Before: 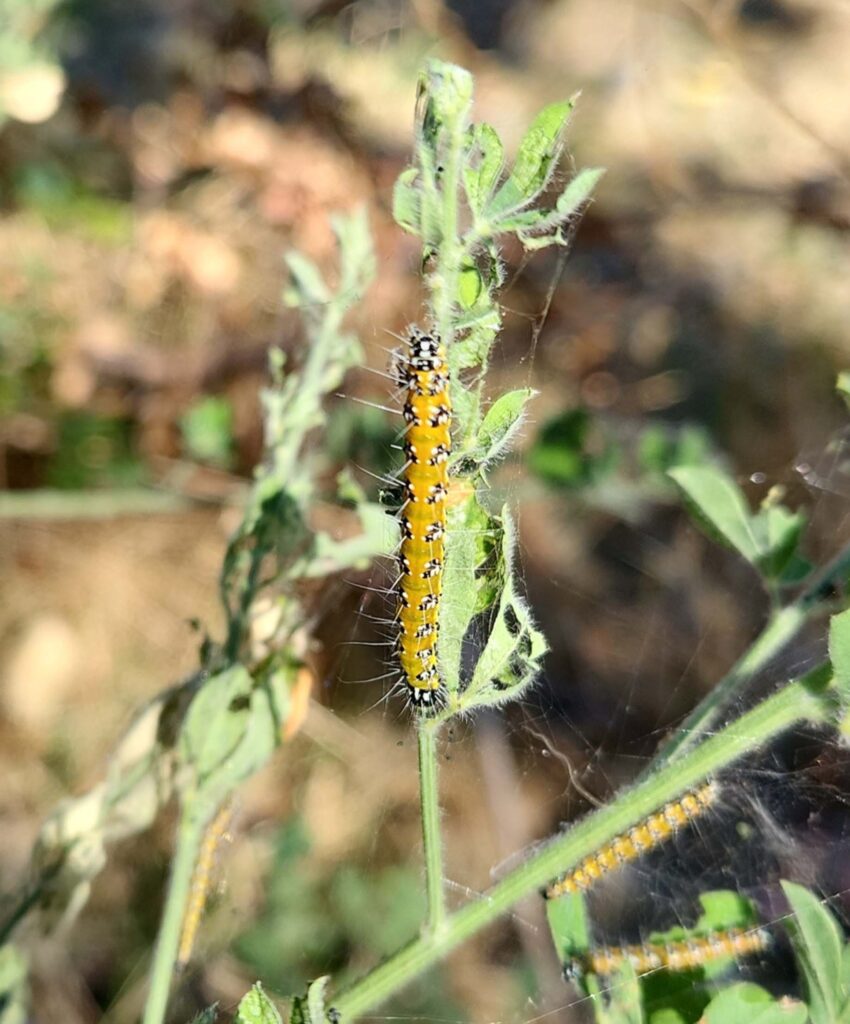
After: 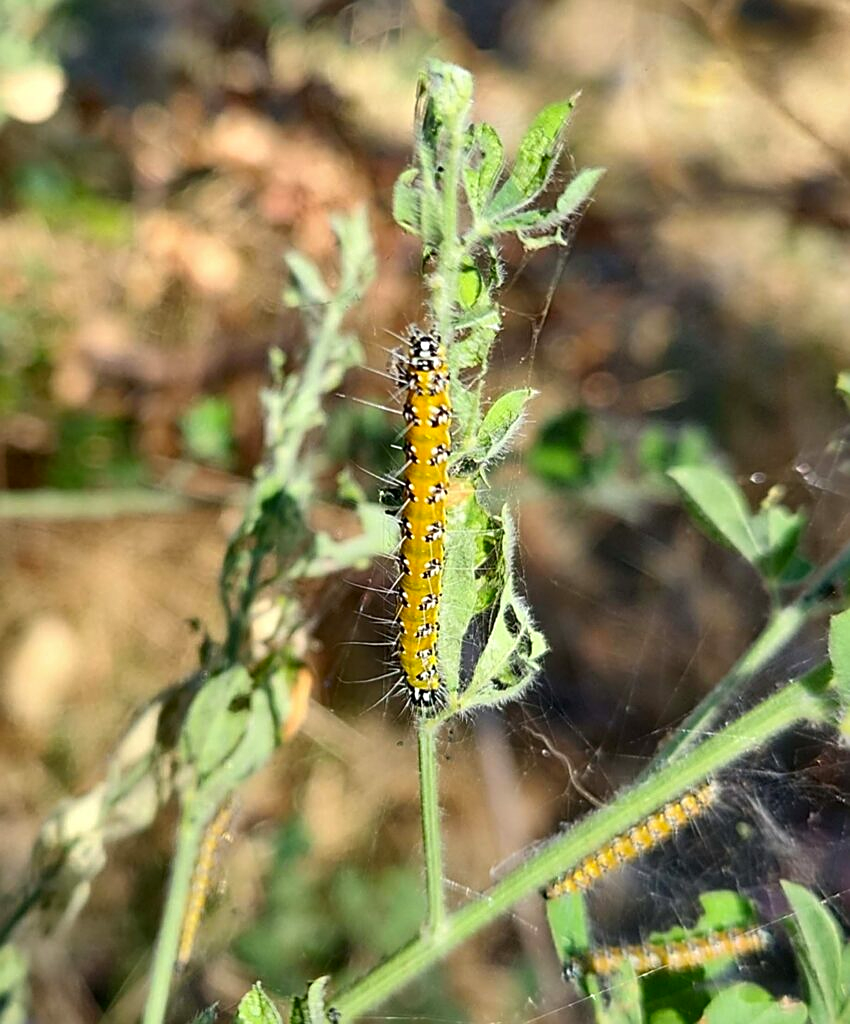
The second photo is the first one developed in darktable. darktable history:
shadows and highlights: shadows 18.92, highlights -84.72, soften with gaussian
contrast brightness saturation: contrast 0.037, saturation 0.156
sharpen: on, module defaults
